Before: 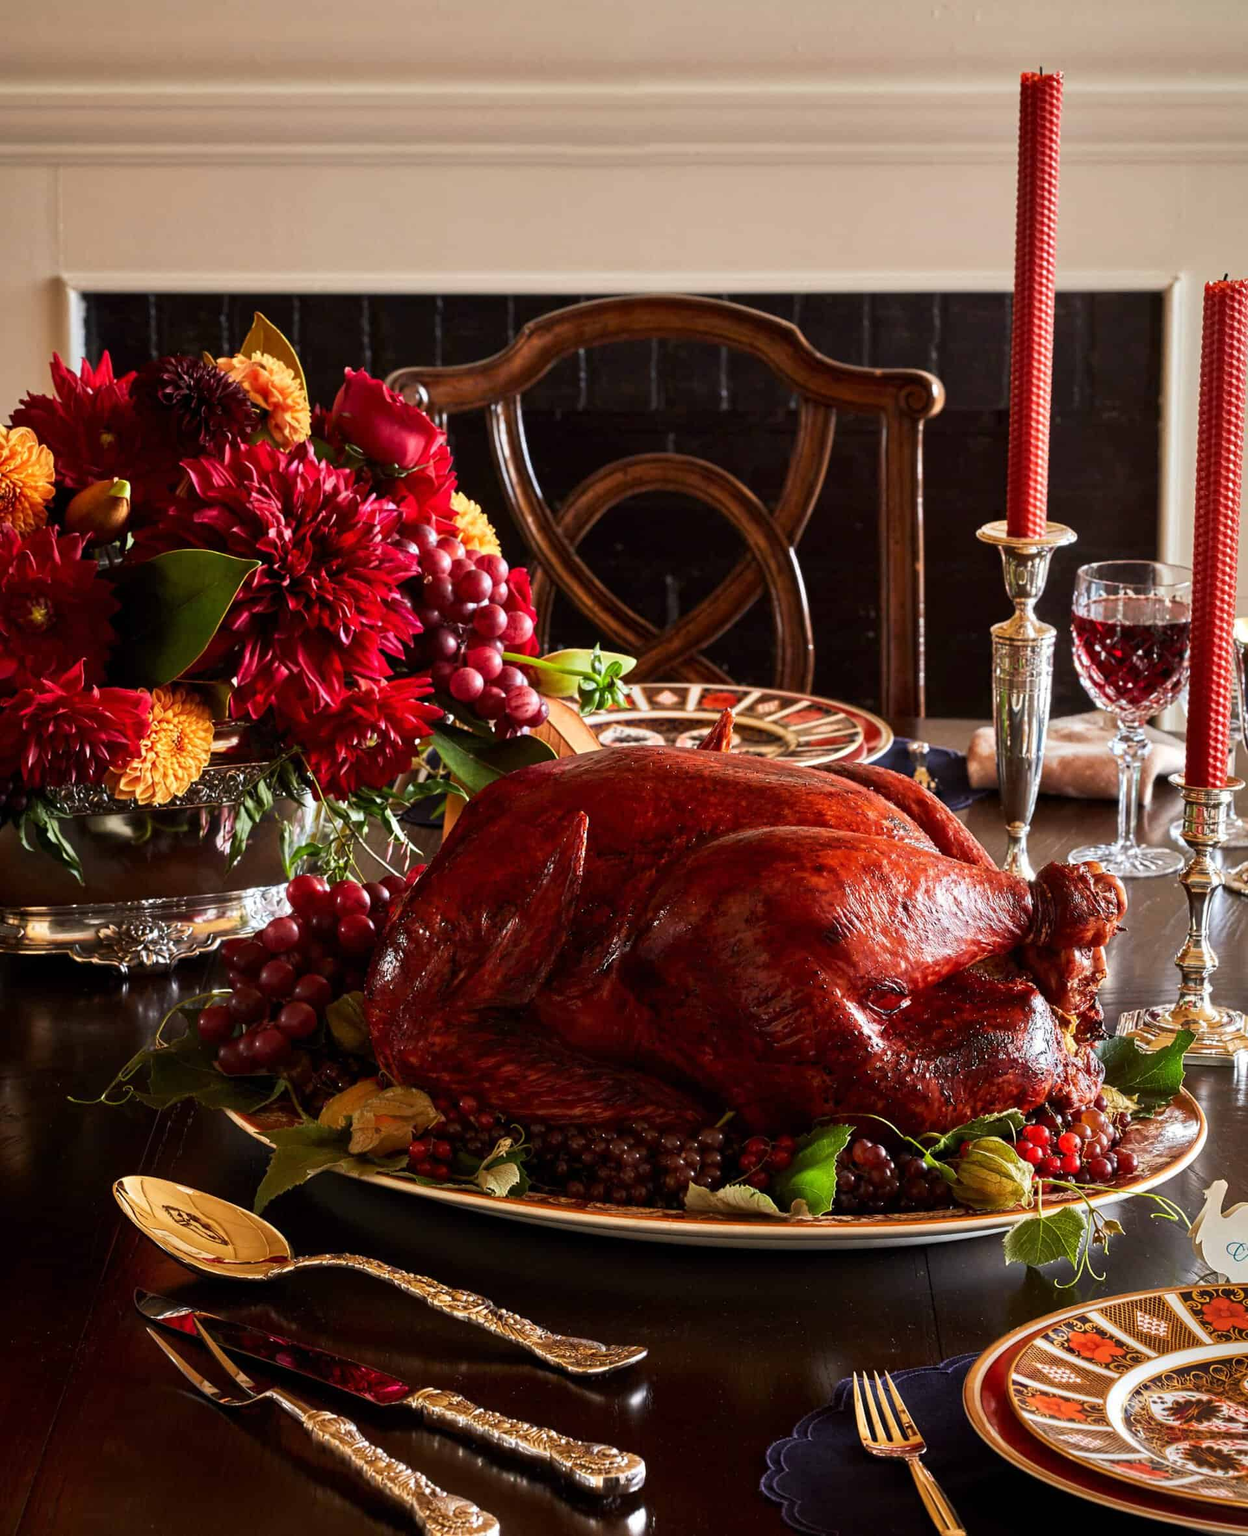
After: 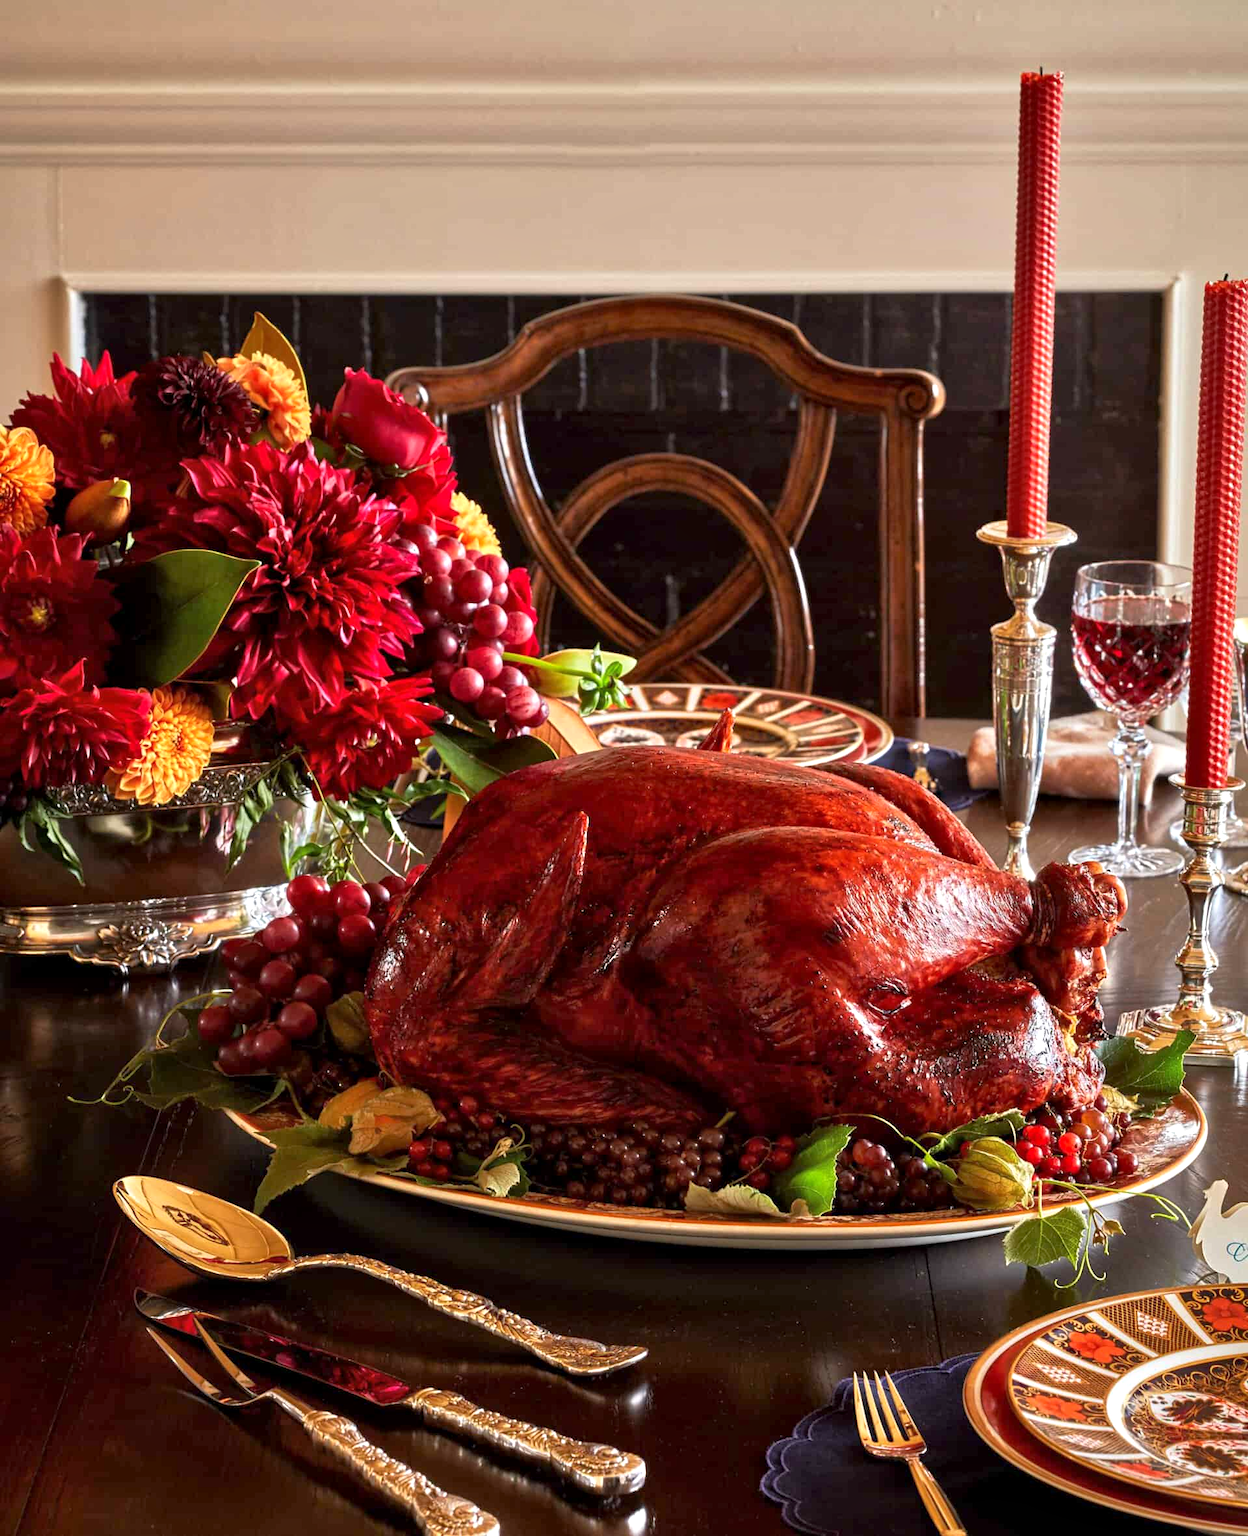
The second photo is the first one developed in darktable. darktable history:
local contrast: mode bilateral grid, contrast 20, coarseness 49, detail 119%, midtone range 0.2
base curve: curves: ch0 [(0, 0) (0.303, 0.277) (1, 1)], preserve colors none
tone equalizer: -8 EV 1.03 EV, -7 EV 0.998 EV, -6 EV 0.97 EV, -5 EV 1 EV, -4 EV 1.02 EV, -3 EV 0.768 EV, -2 EV 0.489 EV, -1 EV 0.261 EV
